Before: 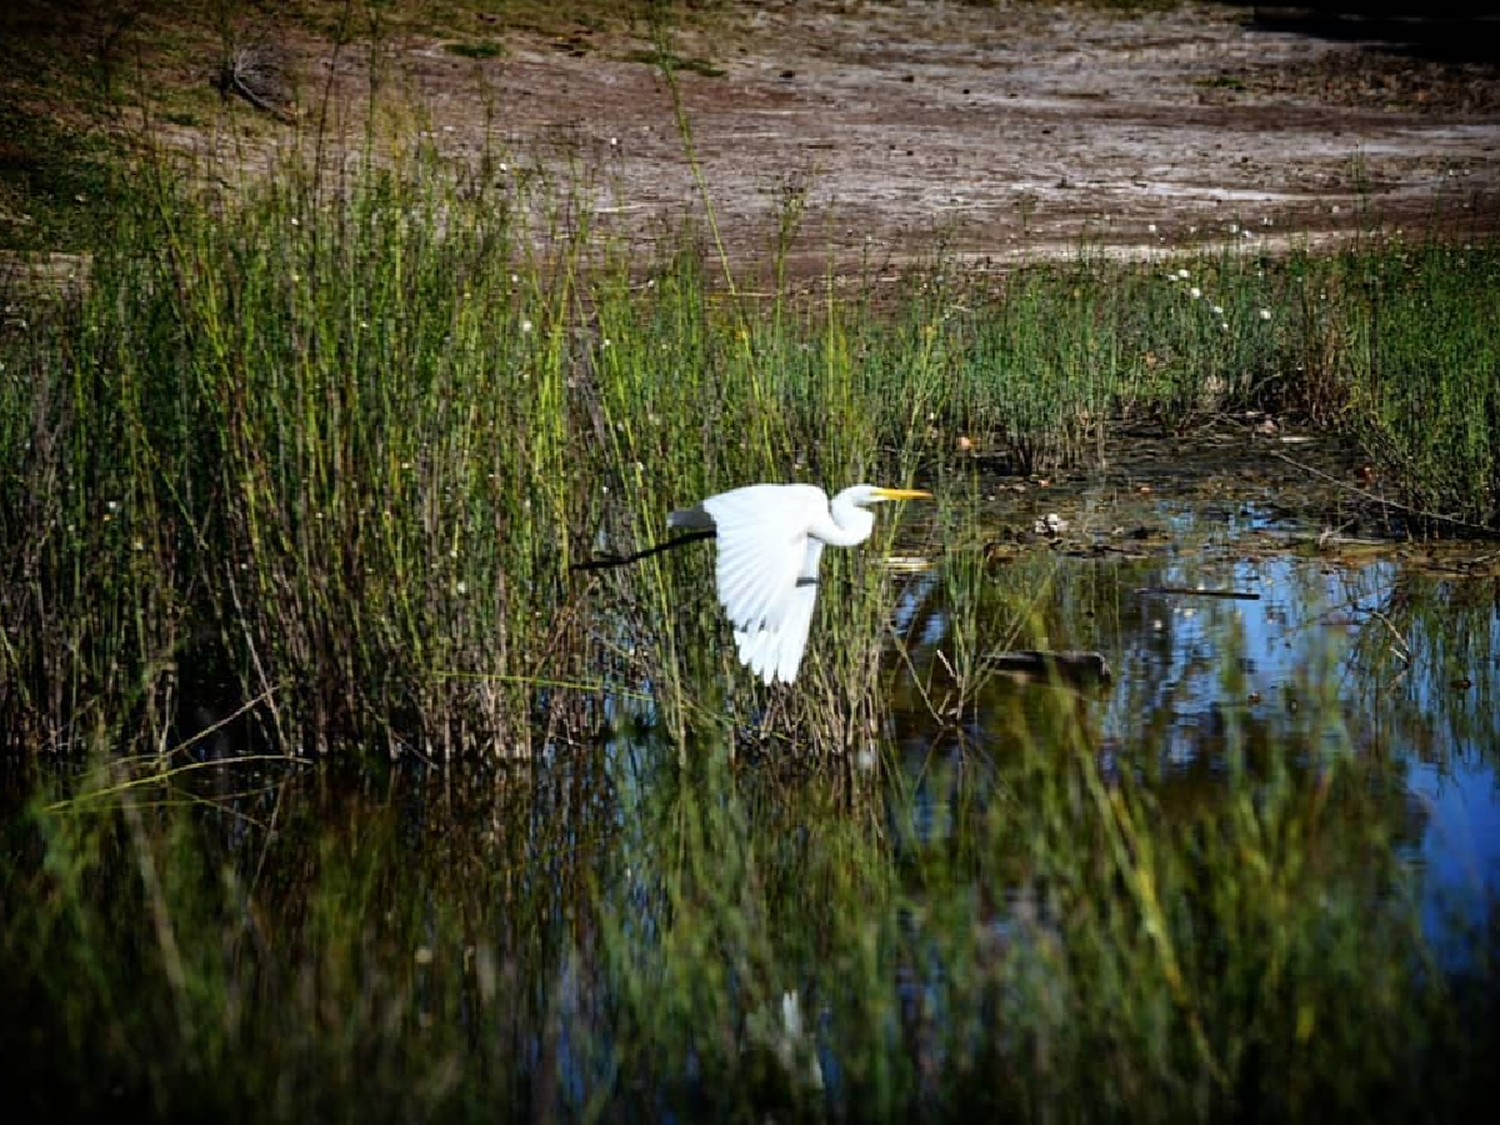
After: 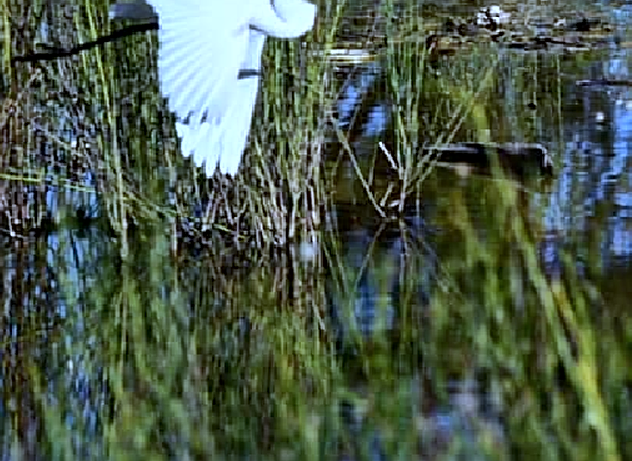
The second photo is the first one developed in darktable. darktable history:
shadows and highlights: low approximation 0.01, soften with gaussian
white balance: red 0.871, blue 1.249
sharpen: on, module defaults
crop: left 37.221%, top 45.169%, right 20.63%, bottom 13.777%
local contrast: mode bilateral grid, contrast 28, coarseness 16, detail 115%, midtone range 0.2
